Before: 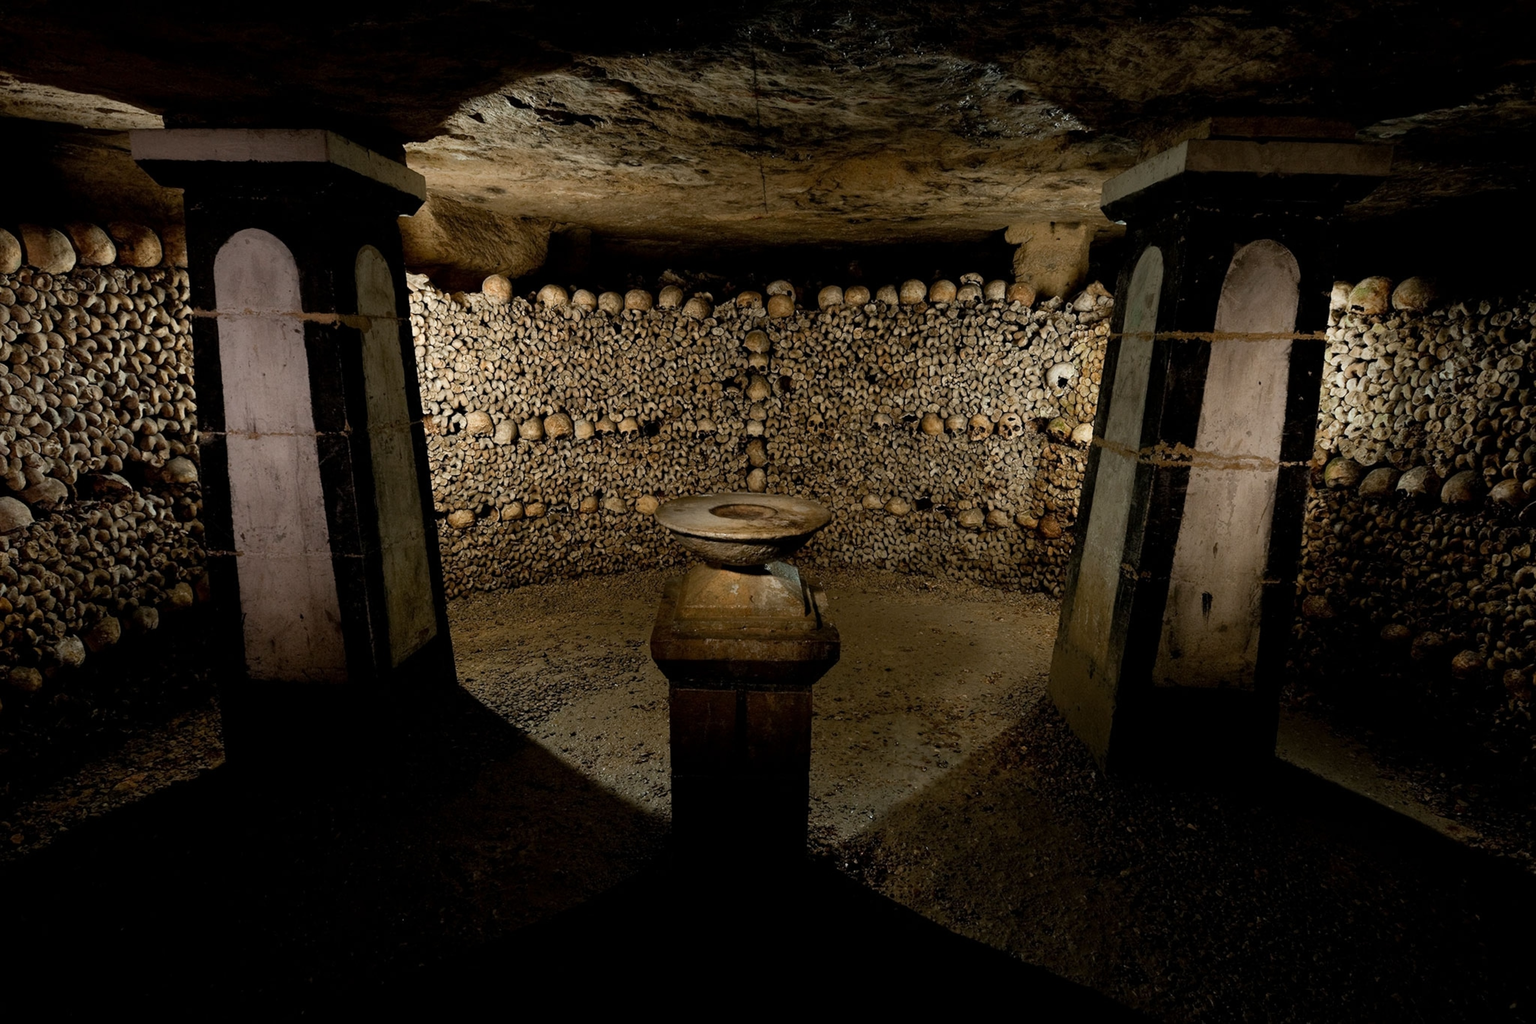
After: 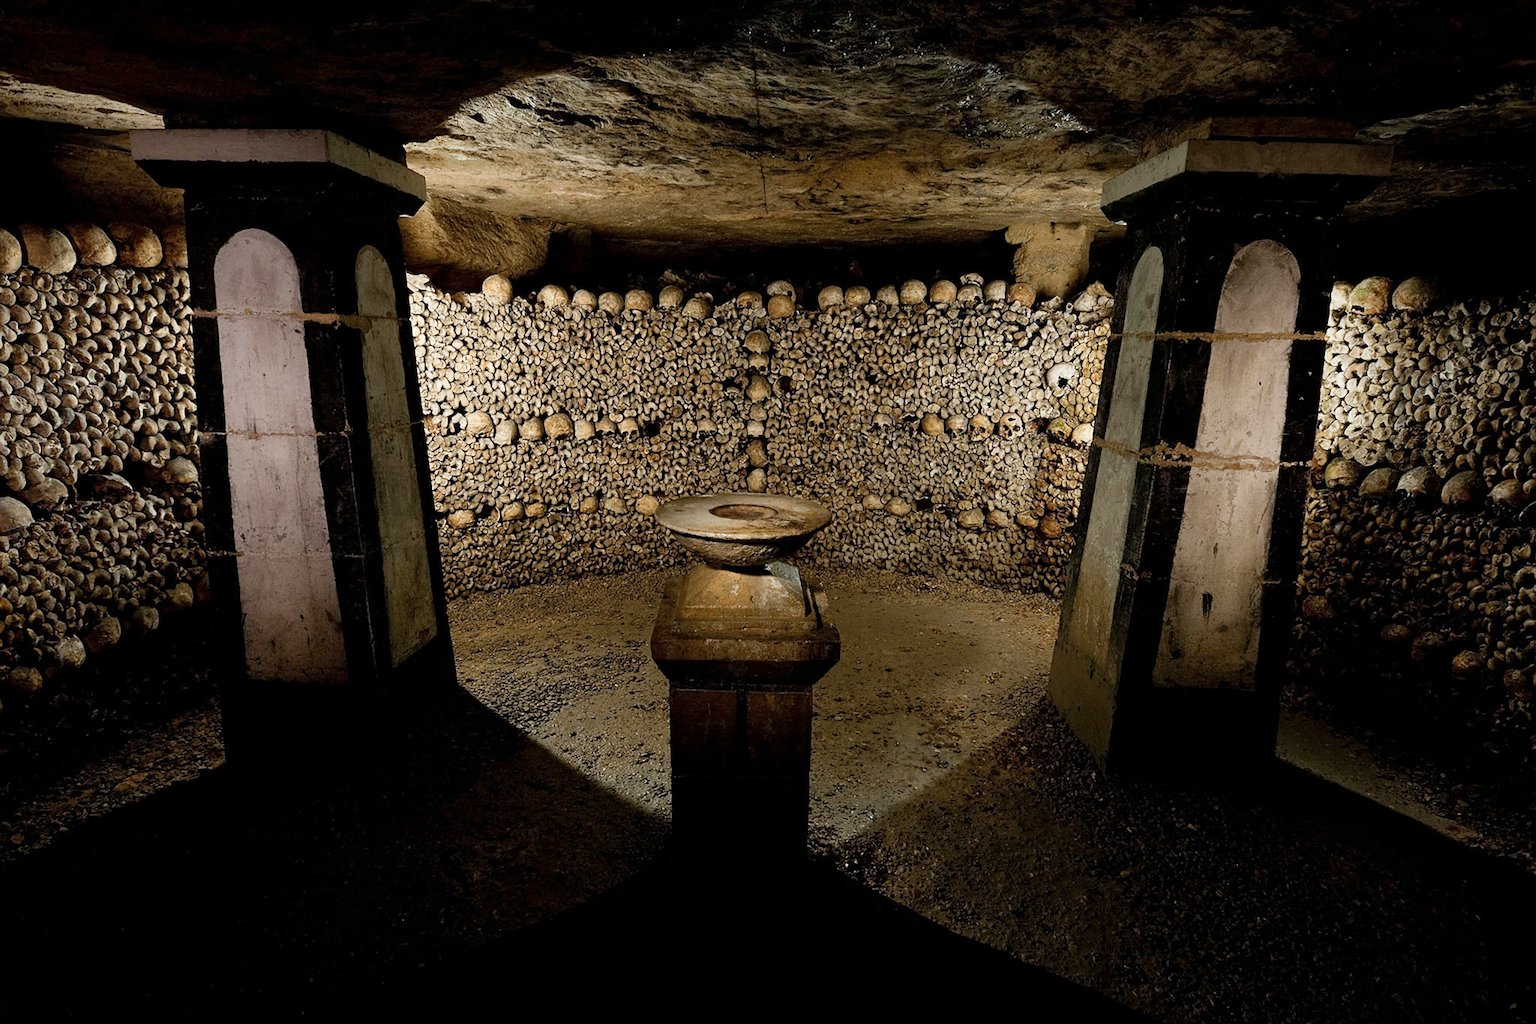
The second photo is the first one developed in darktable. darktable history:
sharpen: on, module defaults
contrast brightness saturation: saturation -0.055
base curve: curves: ch0 [(0, 0) (0.204, 0.334) (0.55, 0.733) (1, 1)], preserve colors none
